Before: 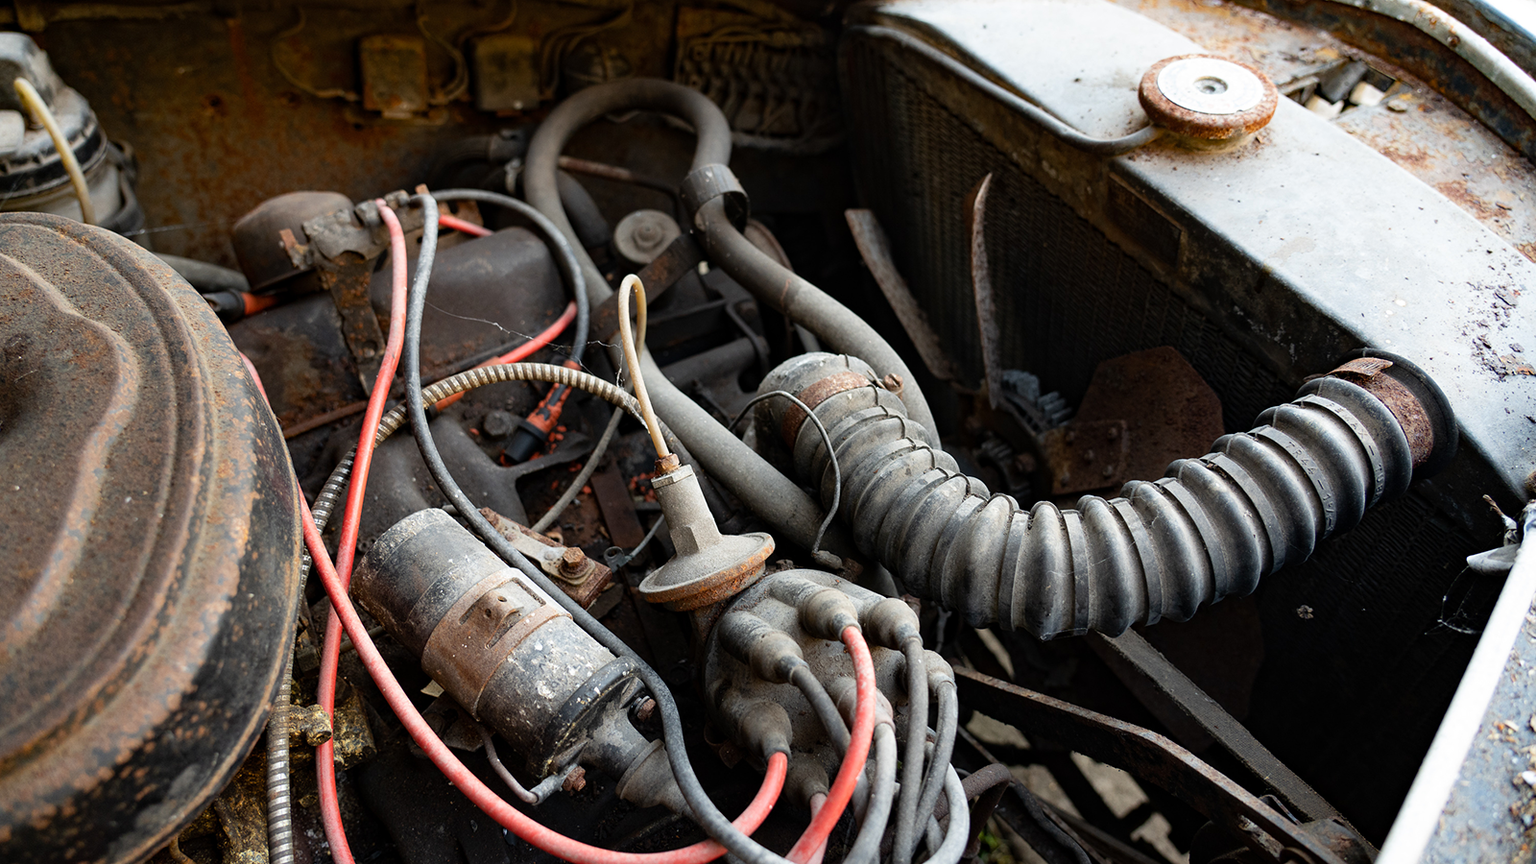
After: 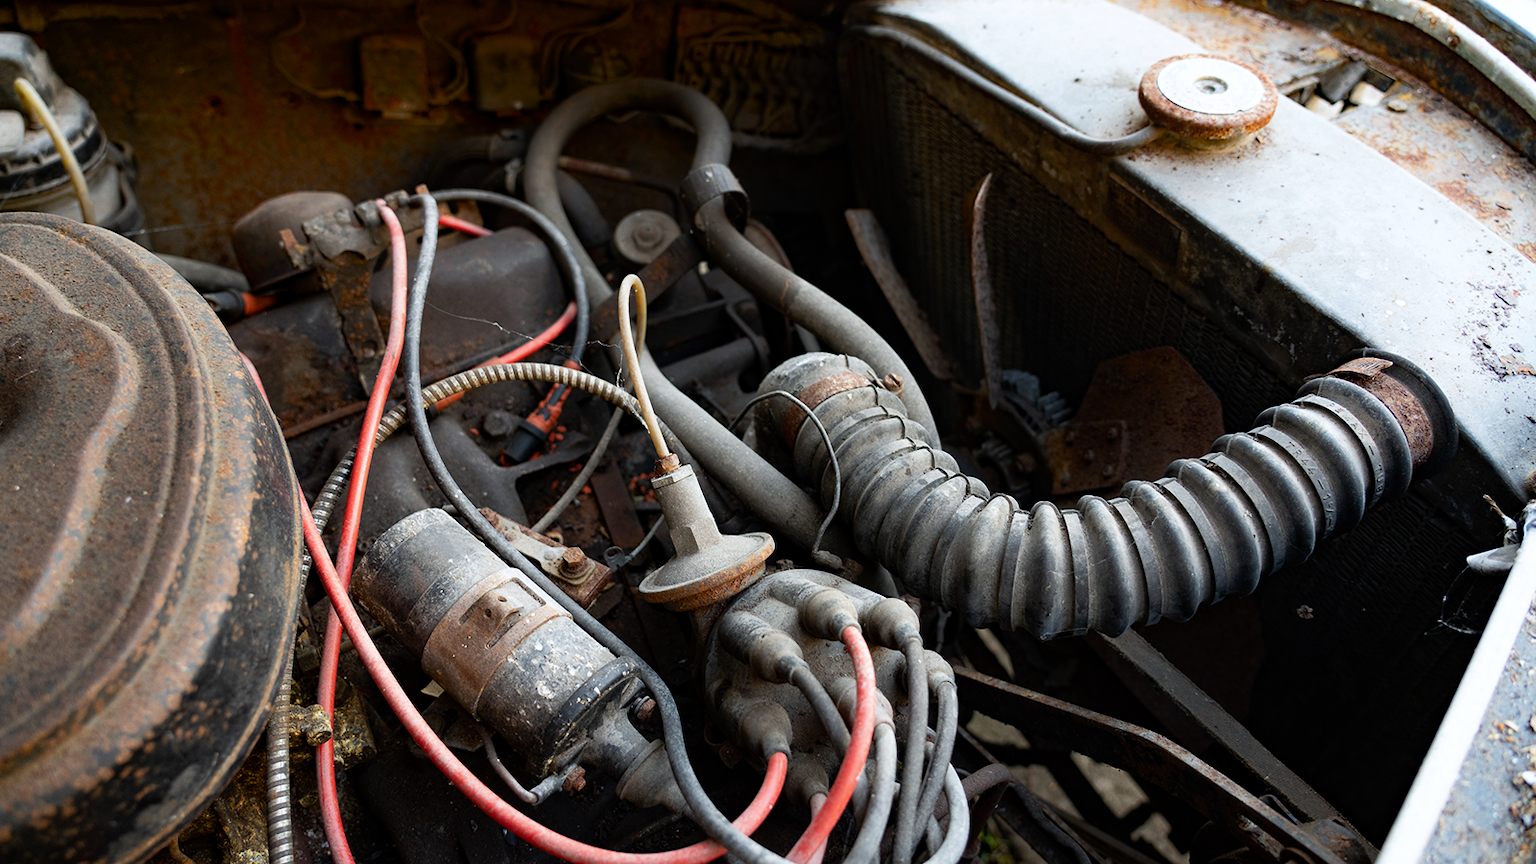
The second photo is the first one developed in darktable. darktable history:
white balance: red 0.988, blue 1.017
shadows and highlights: shadows -40.15, highlights 62.88, soften with gaussian
